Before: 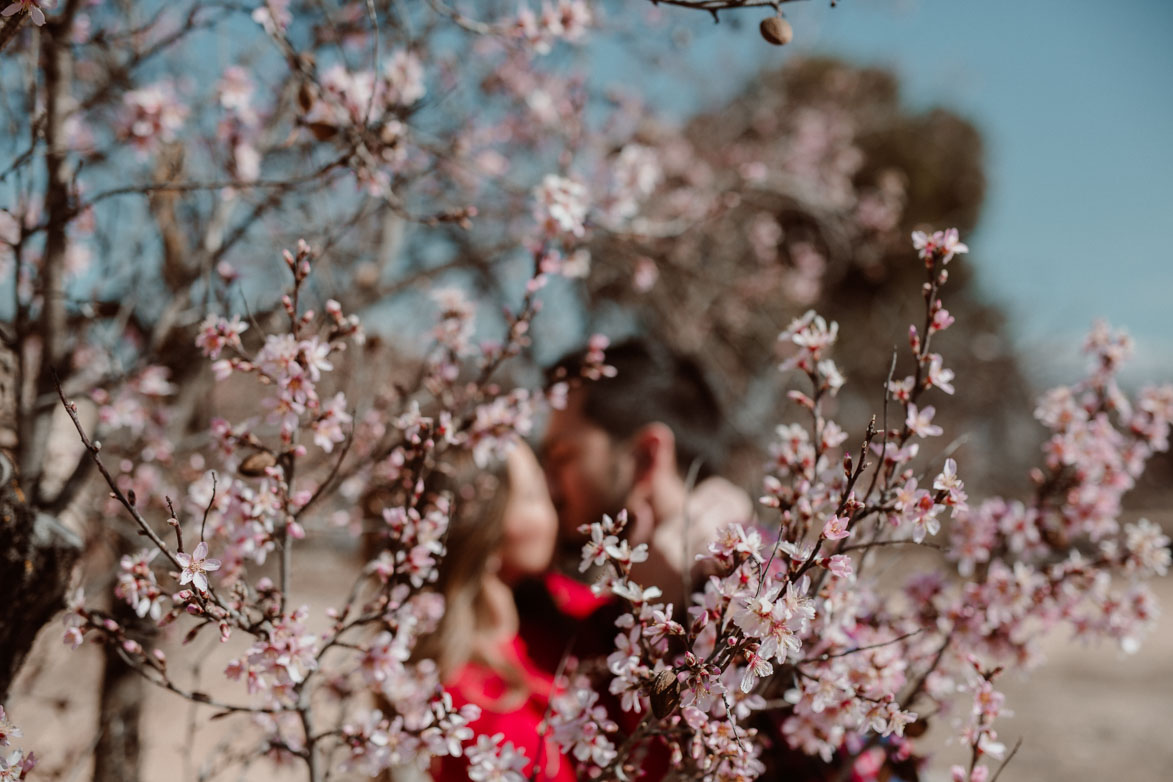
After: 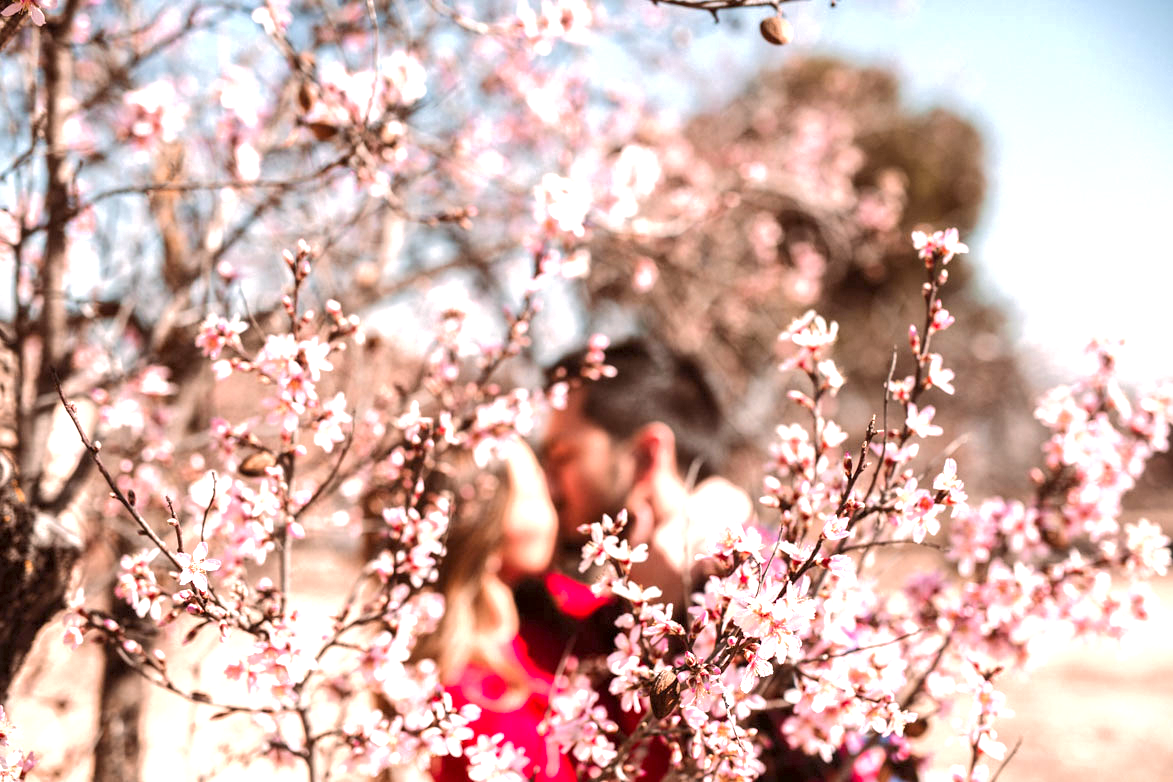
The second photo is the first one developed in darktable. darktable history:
exposure: black level correction 0.001, exposure 1.655 EV, compensate highlight preservation false
tone curve: curves: ch0 [(0, 0) (0.003, 0.018) (0.011, 0.024) (0.025, 0.038) (0.044, 0.067) (0.069, 0.098) (0.1, 0.13) (0.136, 0.165) (0.177, 0.205) (0.224, 0.249) (0.277, 0.304) (0.335, 0.365) (0.399, 0.432) (0.468, 0.505) (0.543, 0.579) (0.623, 0.652) (0.709, 0.725) (0.801, 0.802) (0.898, 0.876) (1, 1)], color space Lab, independent channels
local contrast: highlights 105%, shadows 97%, detail 119%, midtone range 0.2
color correction: highlights a* 12.13, highlights b* 5.55
